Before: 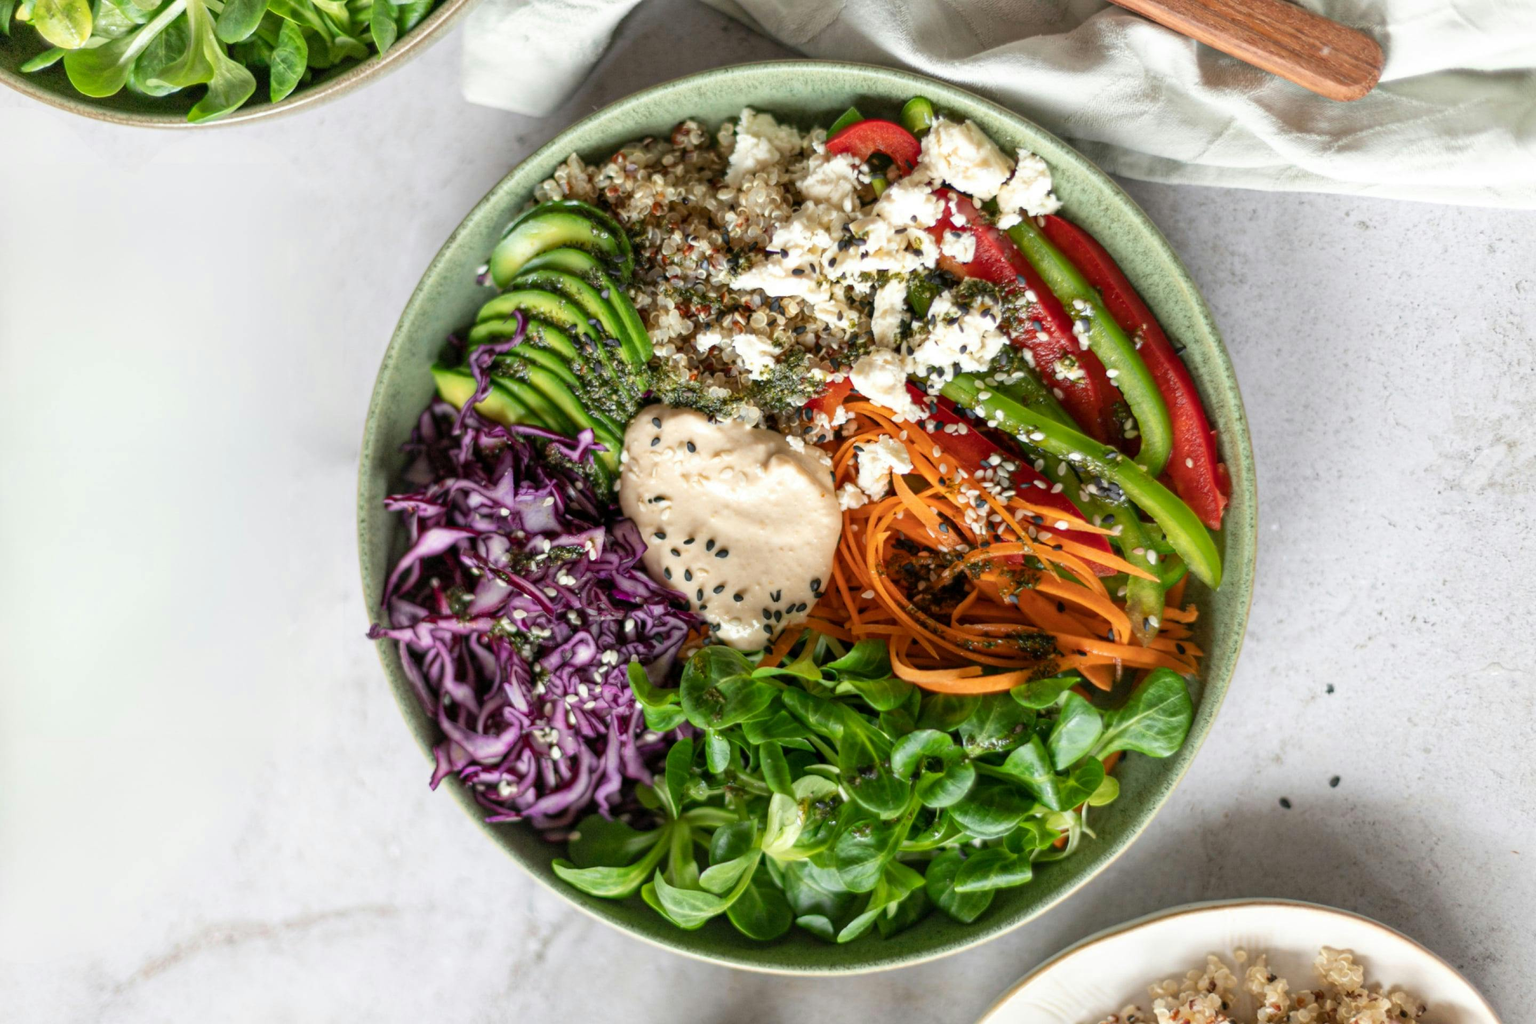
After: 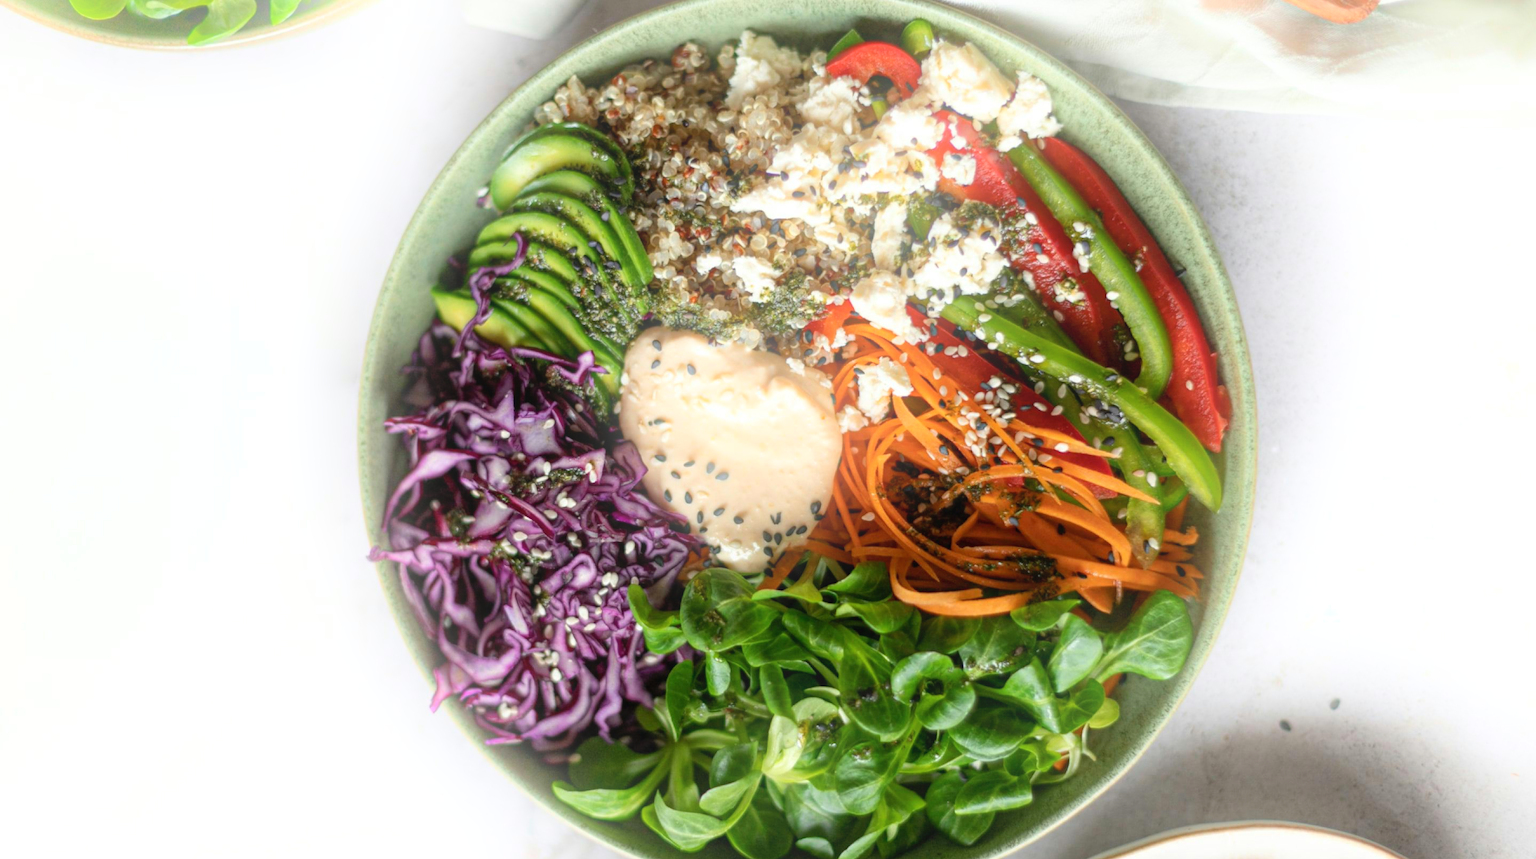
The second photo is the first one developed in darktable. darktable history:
bloom: on, module defaults
crop: top 7.625%, bottom 8.027%
